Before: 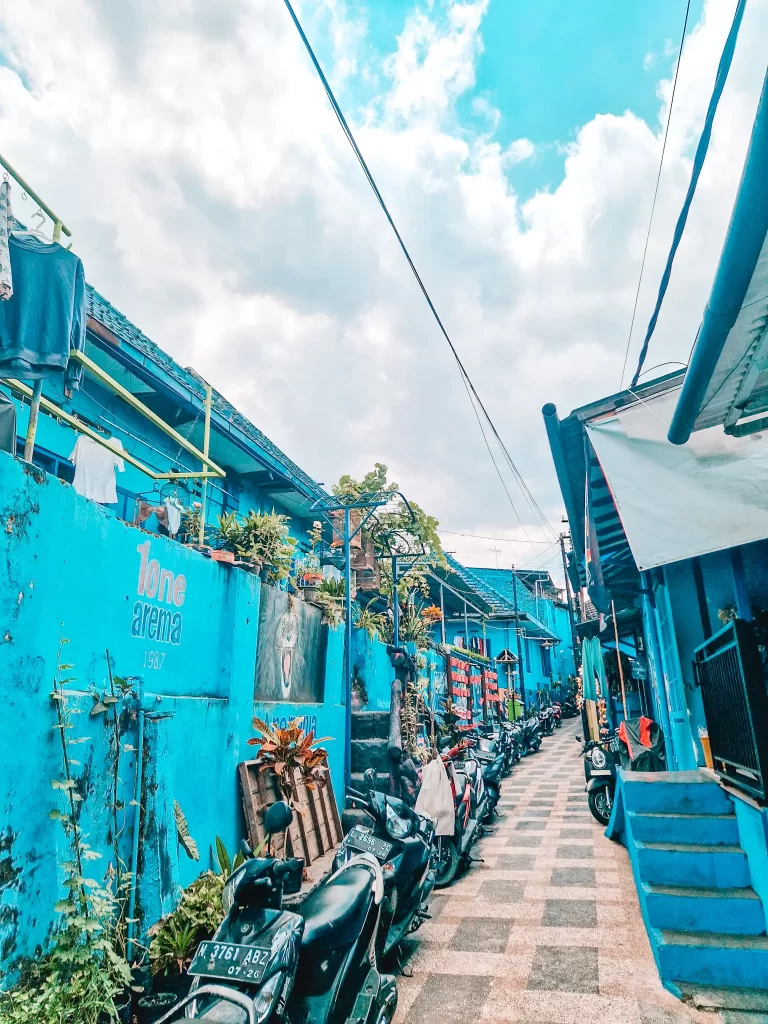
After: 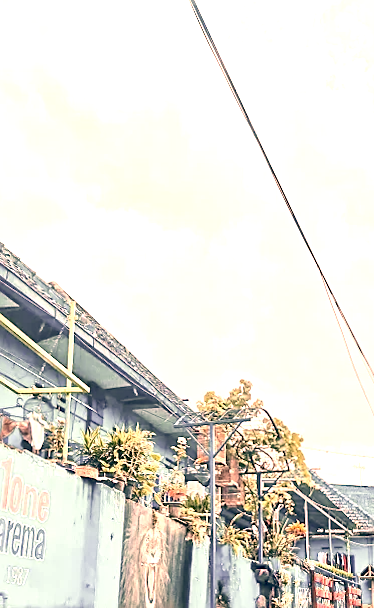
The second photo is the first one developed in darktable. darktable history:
sharpen: on, module defaults
exposure: black level correction 0.008, exposure 0.979 EV, compensate highlight preservation false
rotate and perspective: rotation 0.174°, lens shift (vertical) 0.013, lens shift (horizontal) 0.019, shear 0.001, automatic cropping original format, crop left 0.007, crop right 0.991, crop top 0.016, crop bottom 0.997
color correction: highlights a* 40, highlights b* 40, saturation 0.69
crop: left 17.835%, top 7.675%, right 32.881%, bottom 32.213%
